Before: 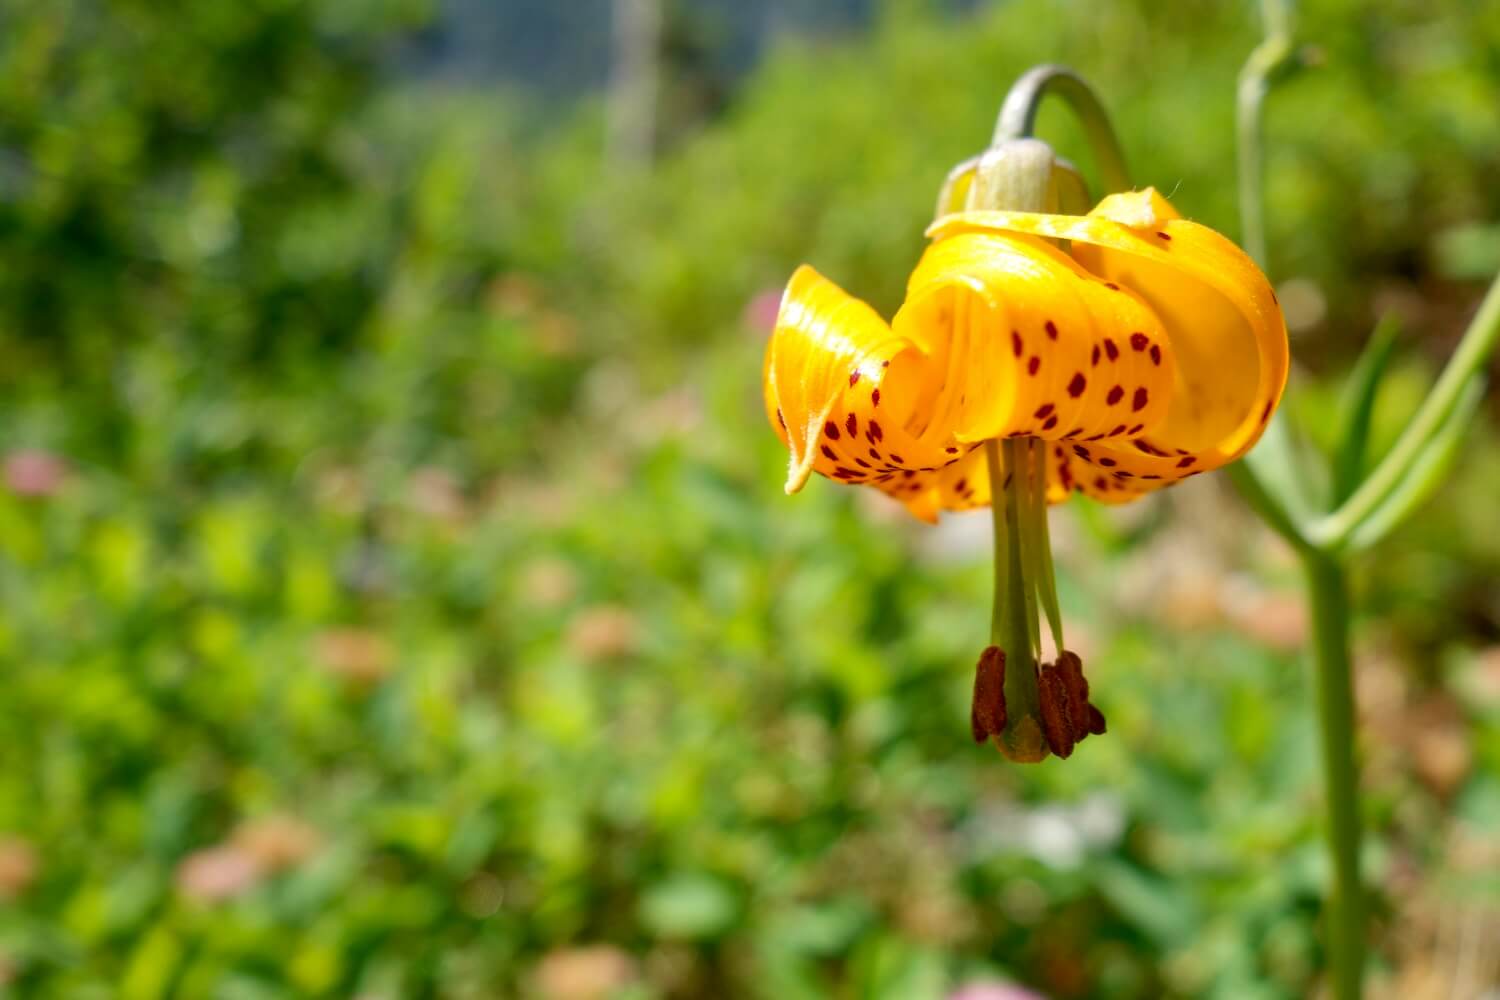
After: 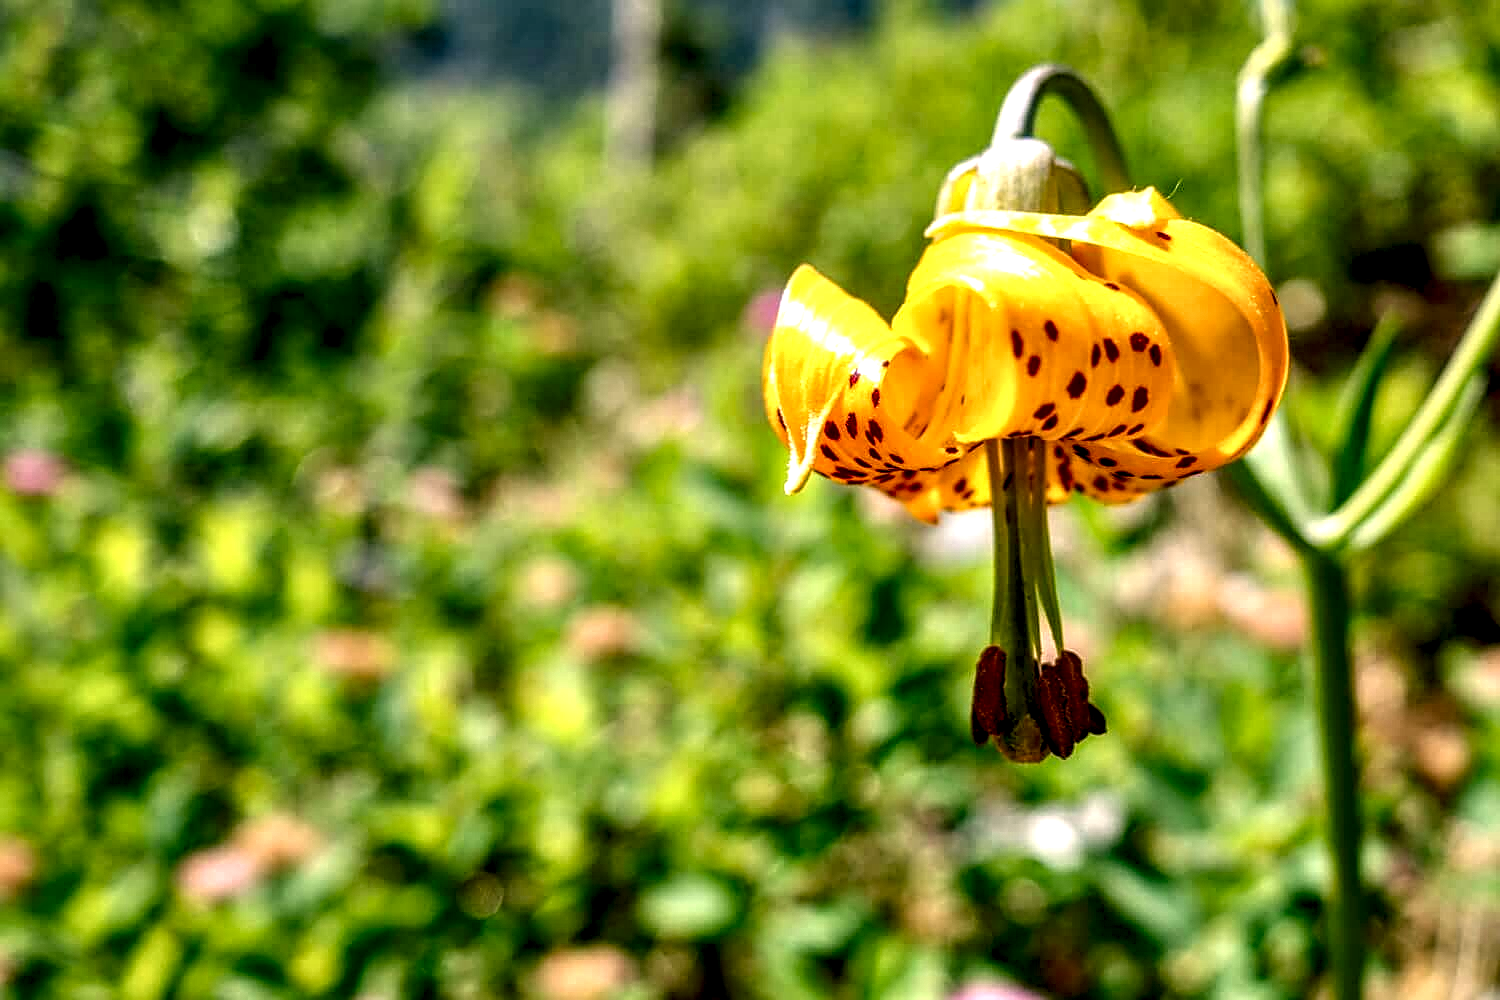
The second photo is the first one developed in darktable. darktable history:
color correction: highlights a* 4.52, highlights b* 4.96, shadows a* -7.35, shadows b* 4.94
contrast equalizer: y [[0.6 ×6], [0.55 ×6], [0 ×6], [0 ×6], [0 ×6]]
local contrast: highlights 4%, shadows 0%, detail 182%
sharpen: on, module defaults
